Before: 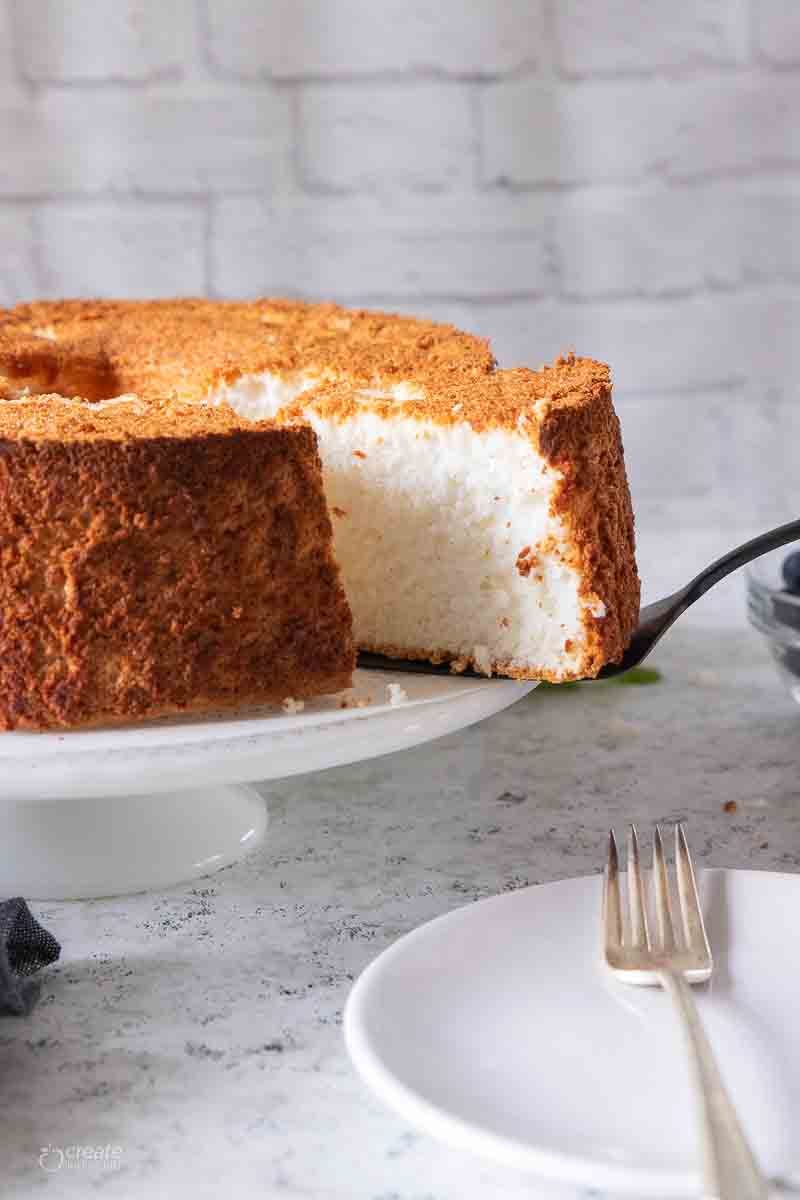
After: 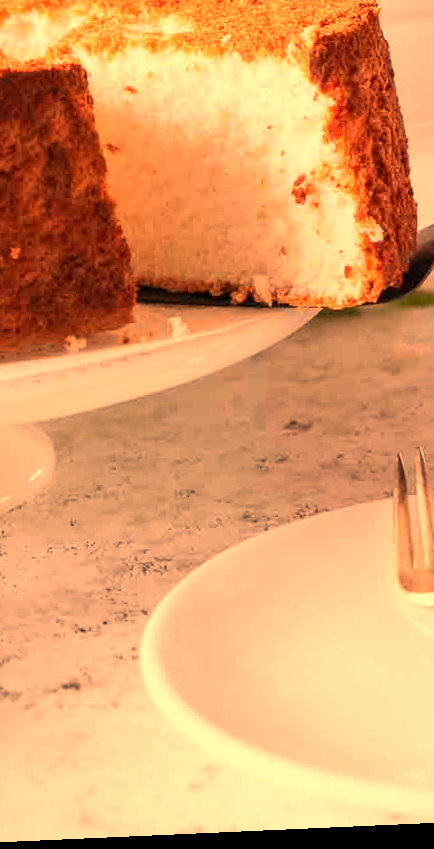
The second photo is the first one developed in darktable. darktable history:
crop and rotate: left 29.237%, top 31.152%, right 19.807%
white balance: red 1.467, blue 0.684
rotate and perspective: rotation -2.56°, automatic cropping off
